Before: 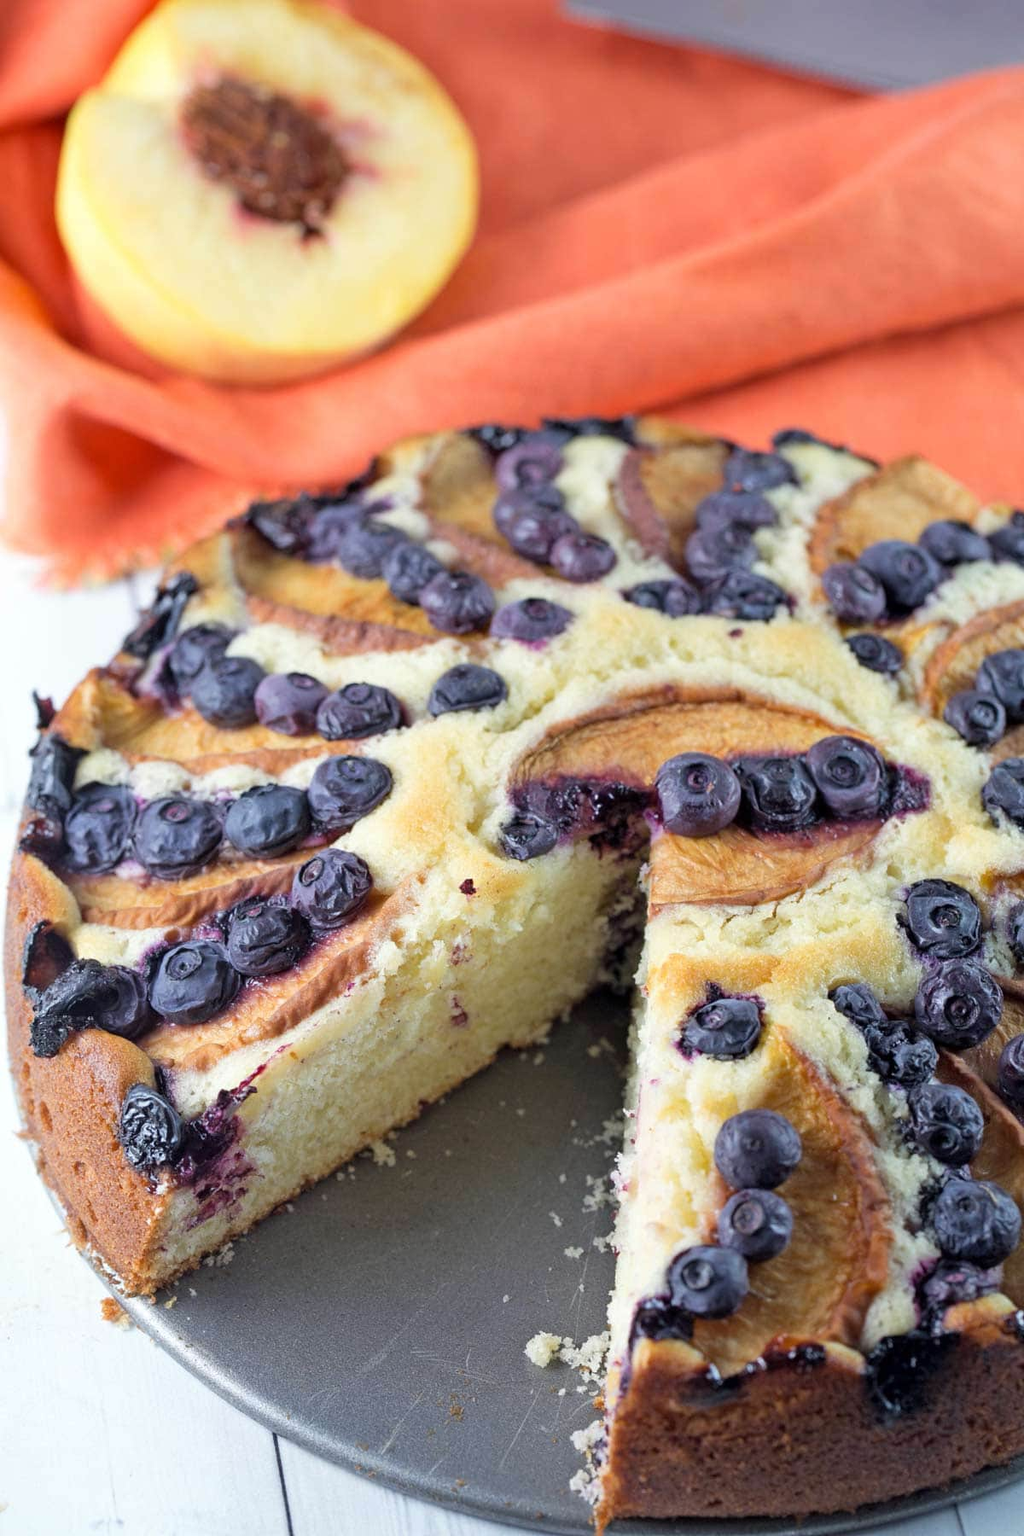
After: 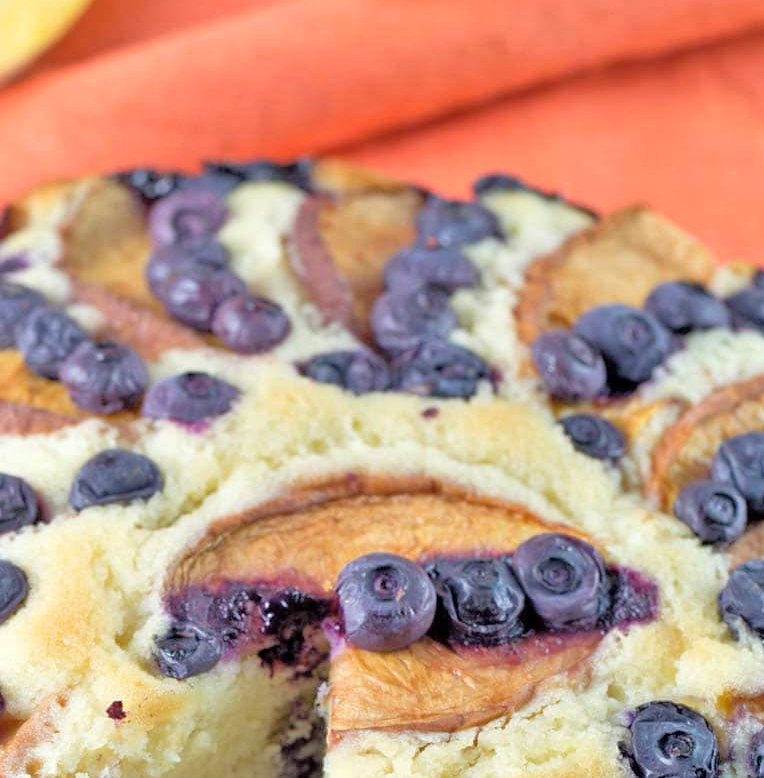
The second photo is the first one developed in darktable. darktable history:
tone equalizer: -7 EV 0.15 EV, -6 EV 0.6 EV, -5 EV 1.15 EV, -4 EV 1.33 EV, -3 EV 1.15 EV, -2 EV 0.6 EV, -1 EV 0.15 EV, mask exposure compensation -0.5 EV
crop: left 36.005%, top 18.293%, right 0.31%, bottom 38.444%
